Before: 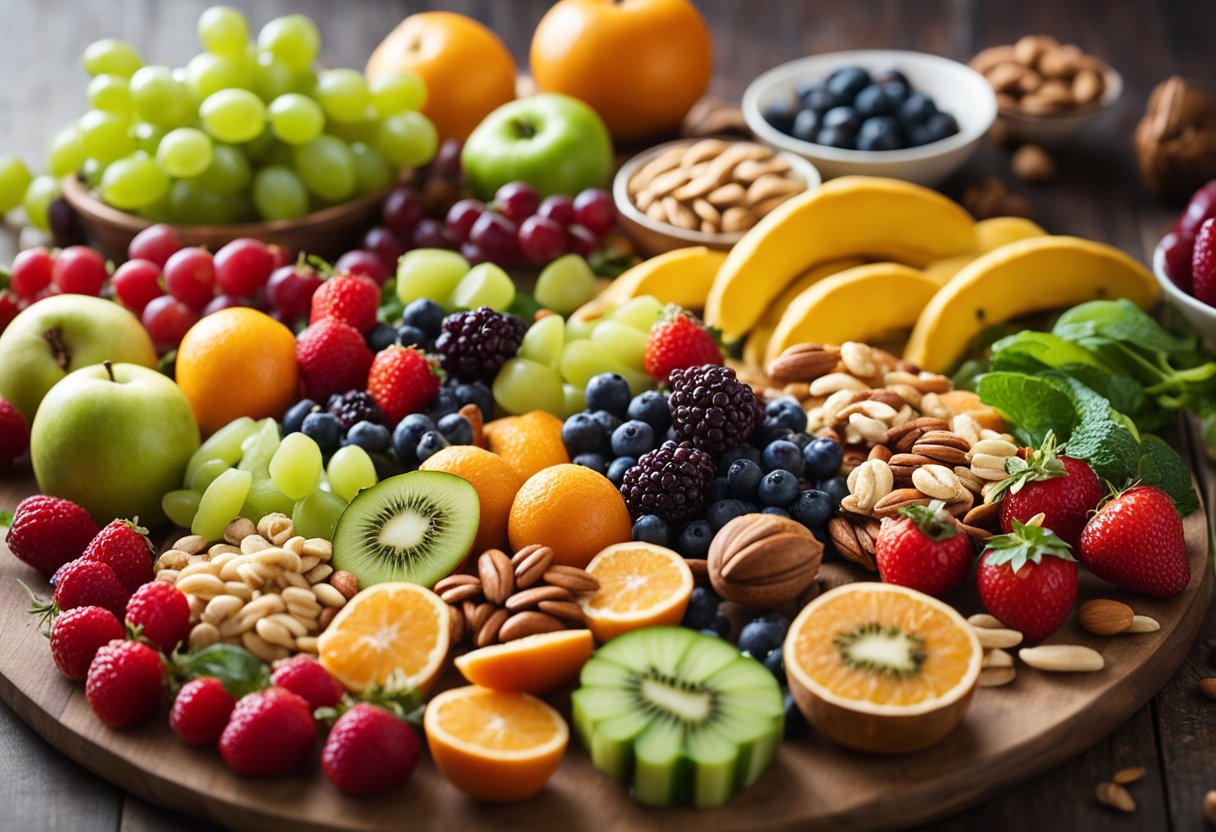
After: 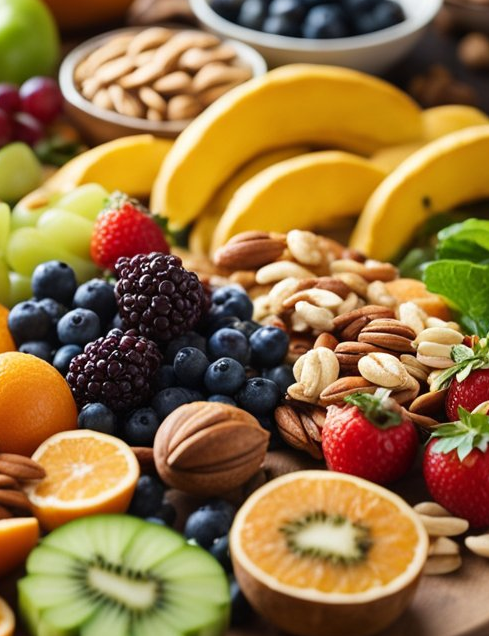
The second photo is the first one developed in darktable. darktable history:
crop: left 45.628%, top 13.531%, right 14.086%, bottom 10.026%
